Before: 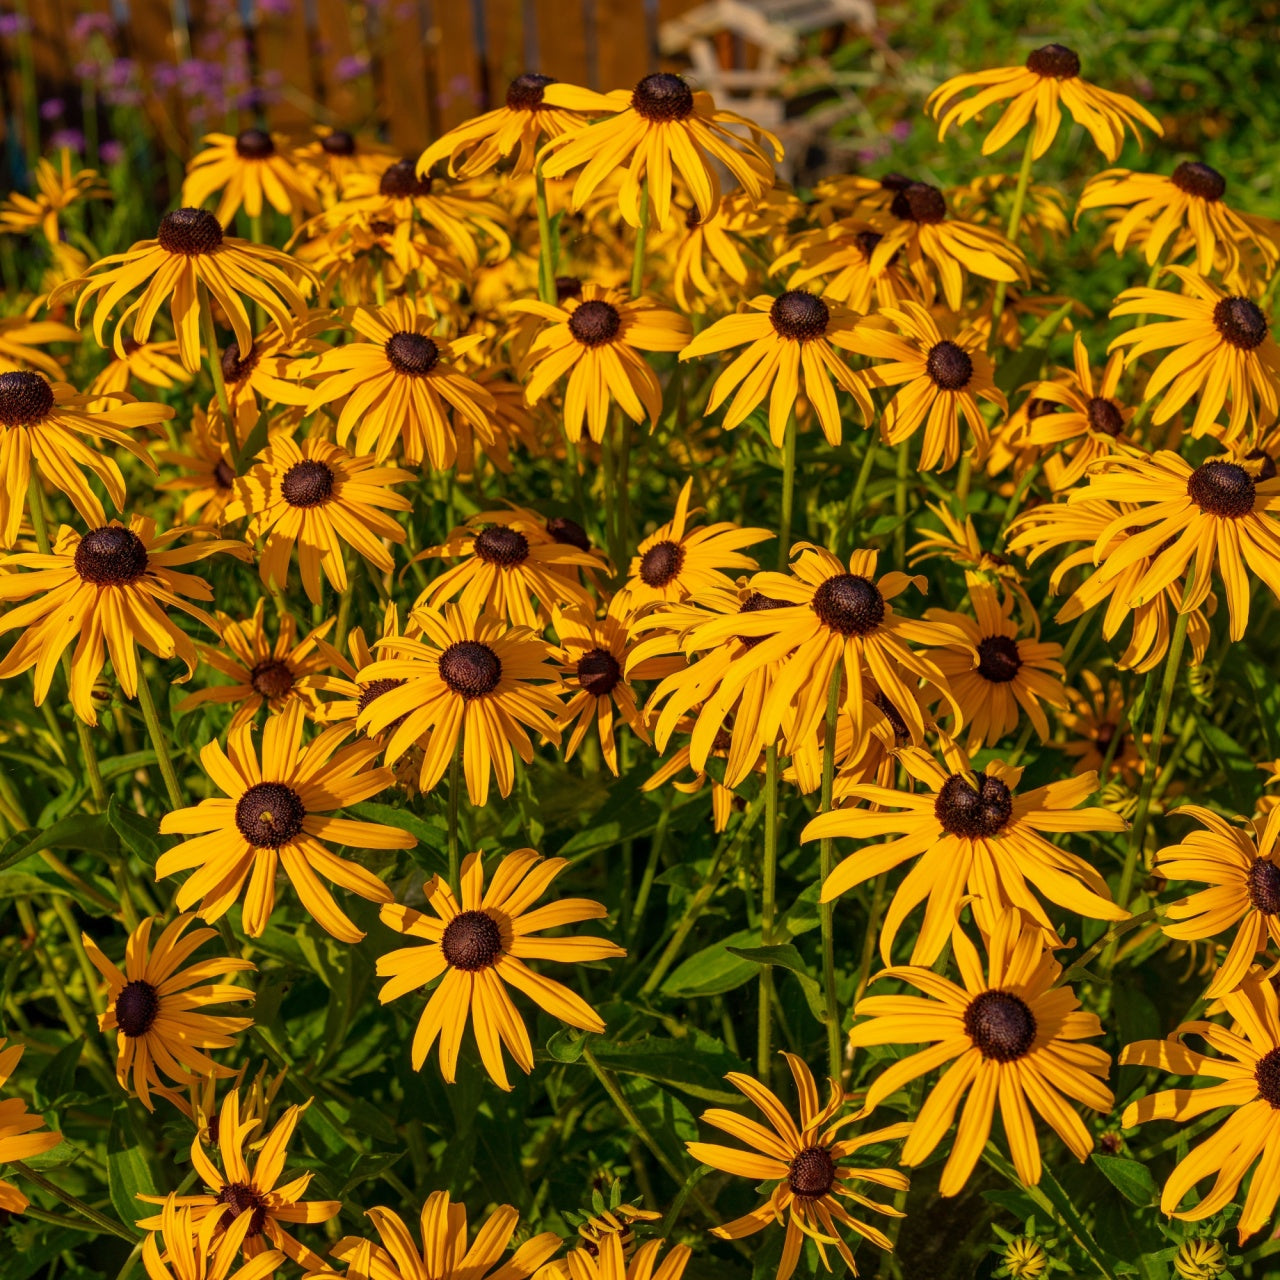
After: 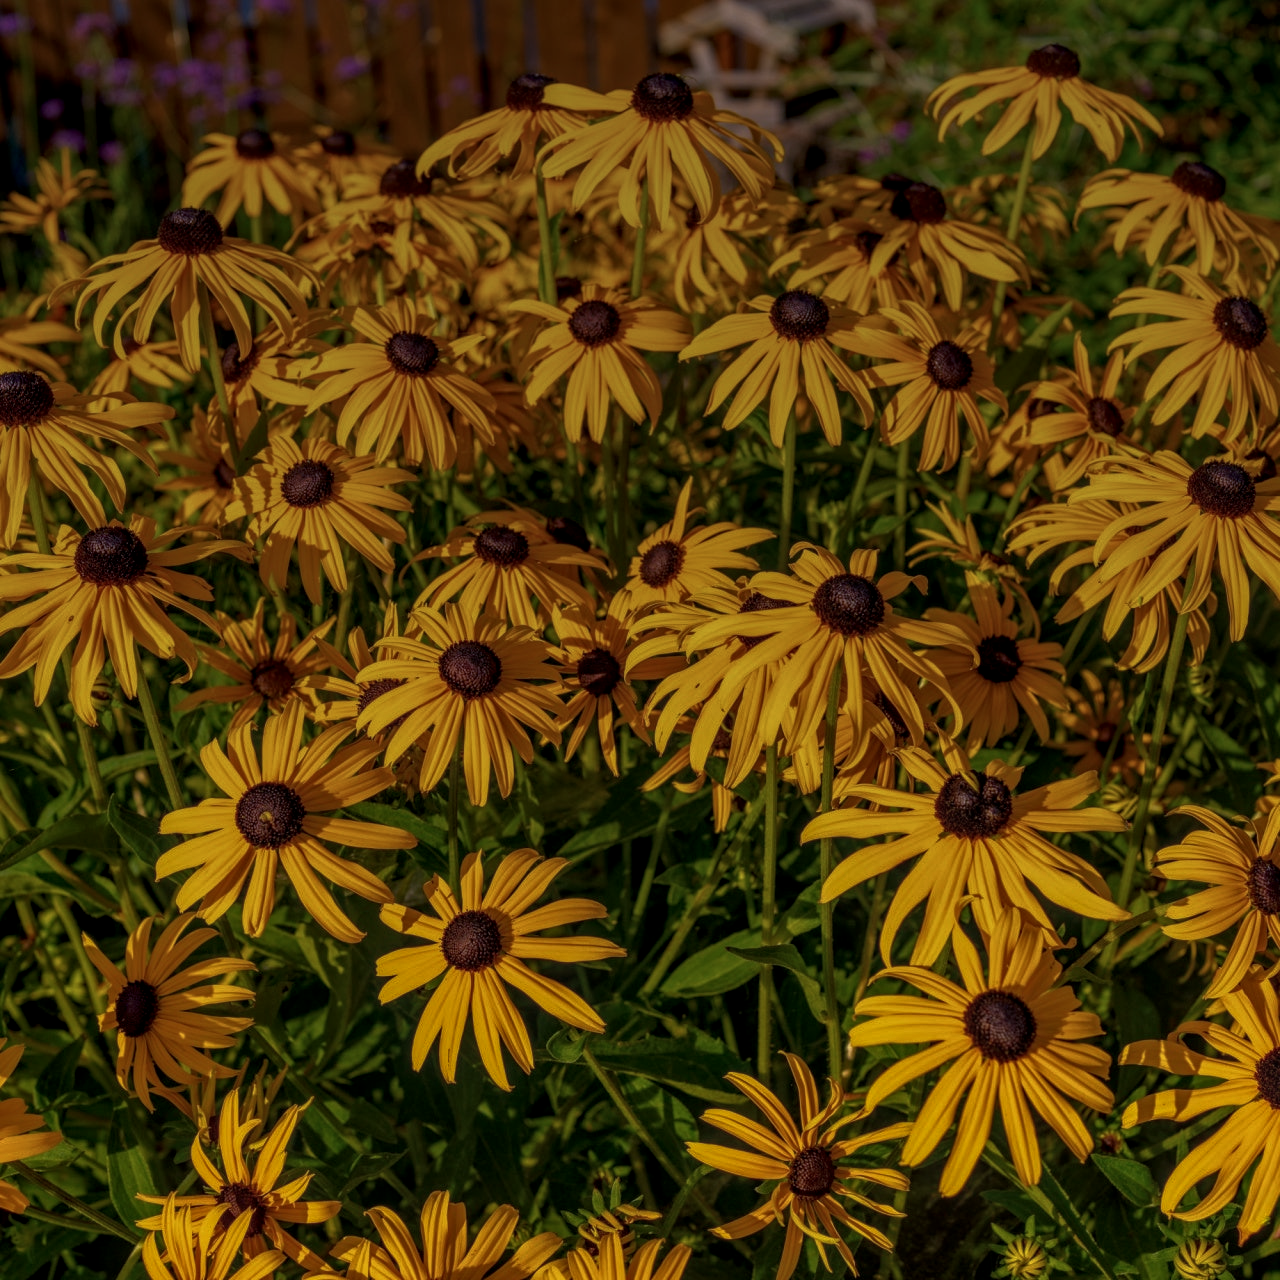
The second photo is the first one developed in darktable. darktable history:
local contrast: highlights 0%, shadows 0%, detail 133%
graduated density: hue 238.83°, saturation 50%
rgb curve: curves: ch0 [(0, 0) (0.415, 0.237) (1, 1)]
white balance: red 0.983, blue 1.036
